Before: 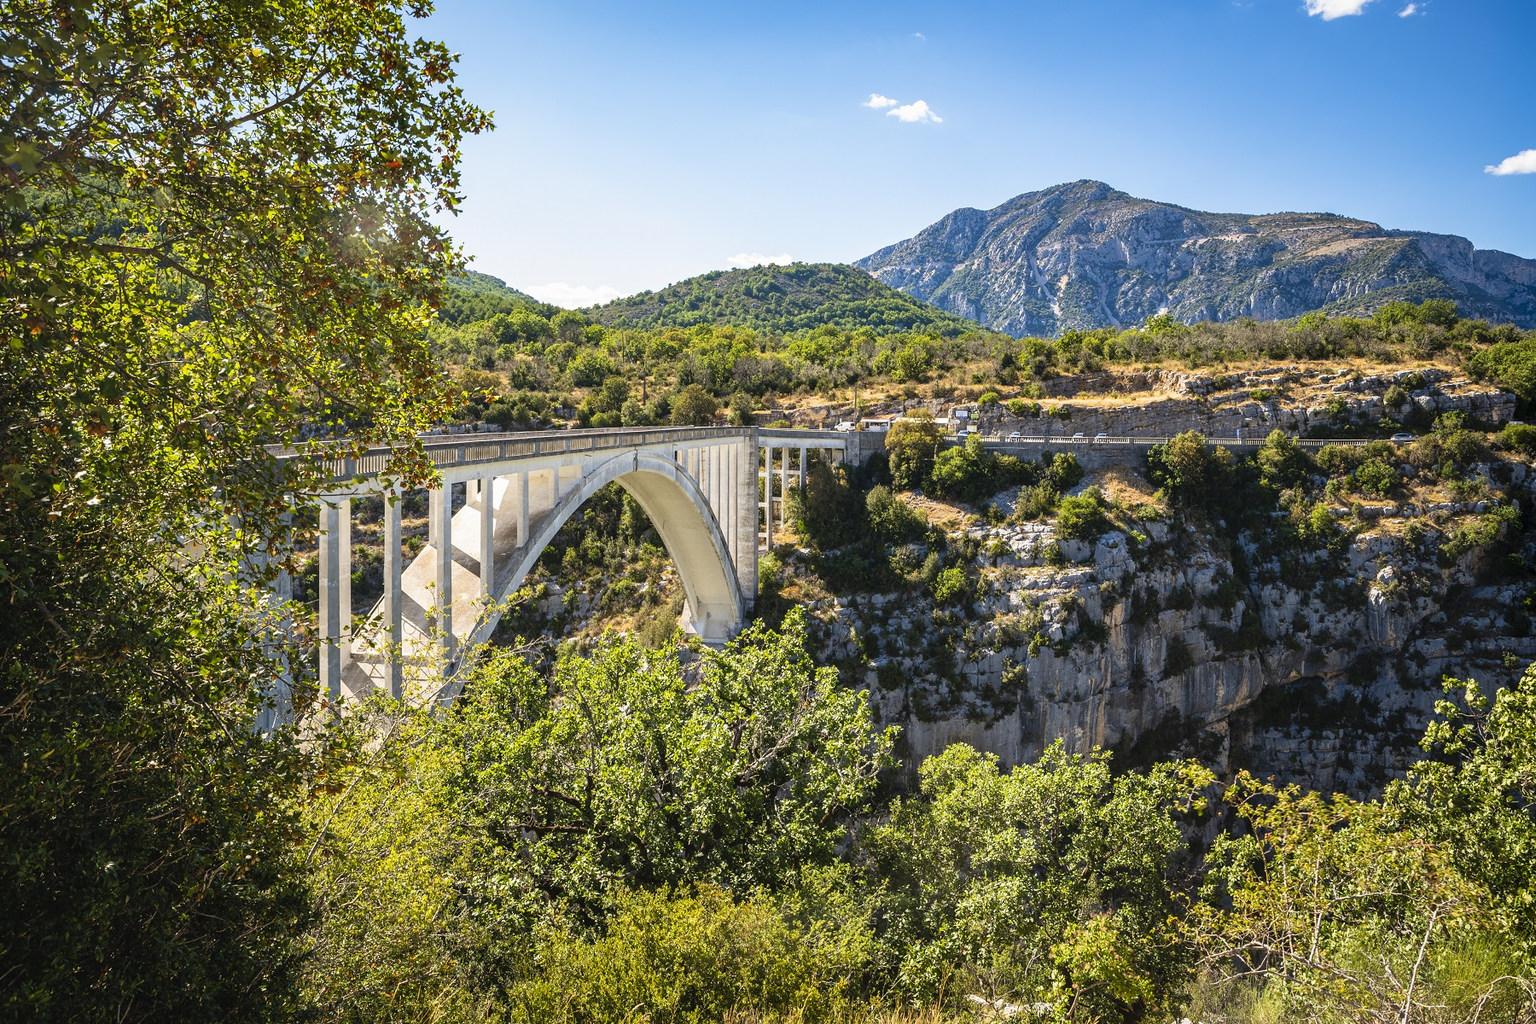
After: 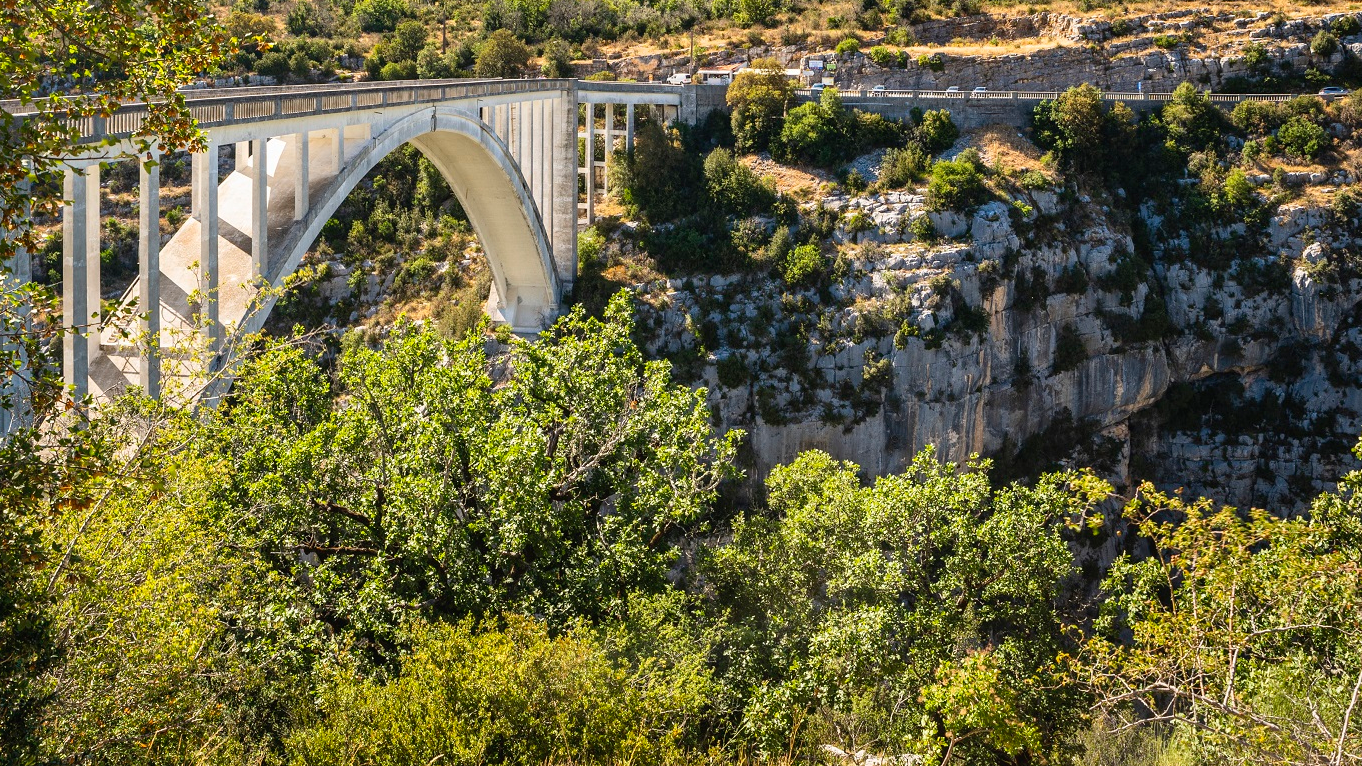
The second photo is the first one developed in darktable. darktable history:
shadows and highlights: shadows 20.55, highlights -20.99, soften with gaussian
crop and rotate: left 17.299%, top 35.115%, right 7.015%, bottom 1.024%
